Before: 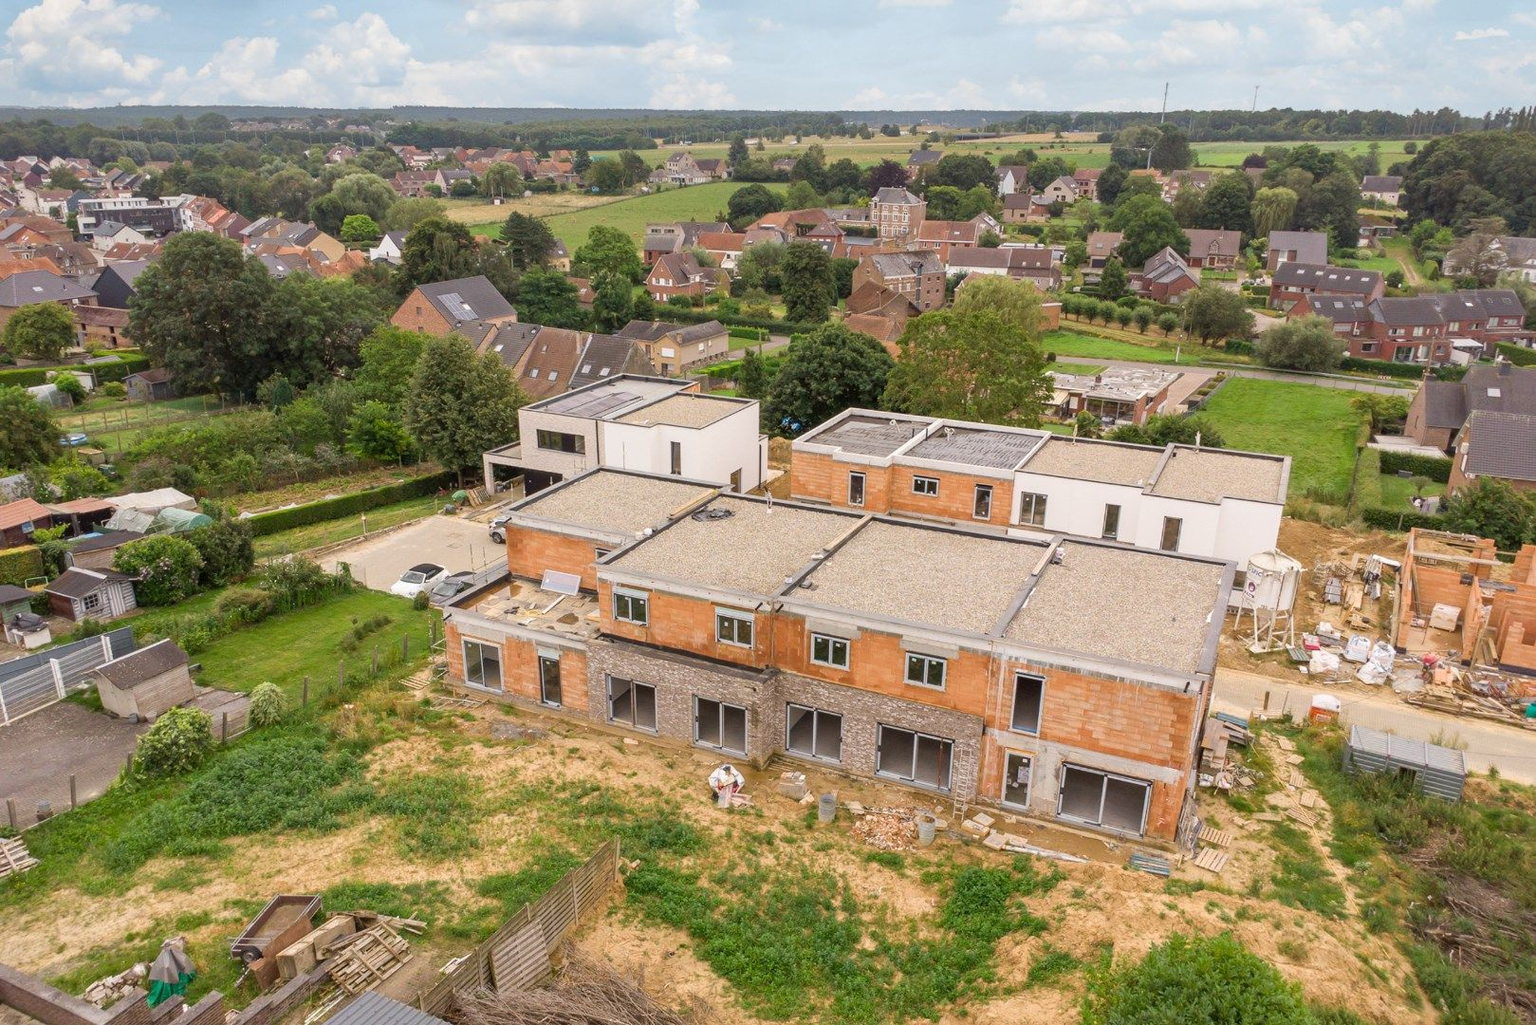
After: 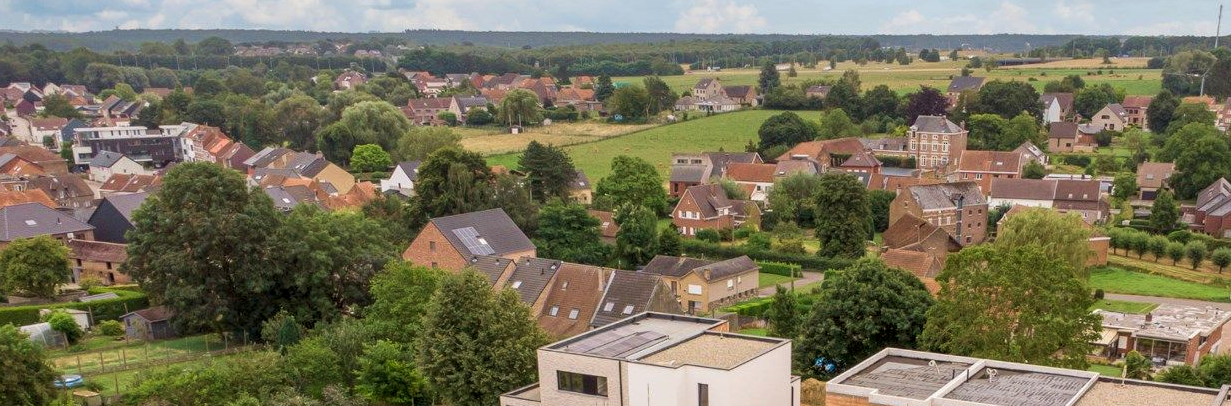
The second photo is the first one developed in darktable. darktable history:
local contrast: highlights 102%, shadows 103%, detail 131%, midtone range 0.2
crop: left 0.567%, top 7.648%, right 23.356%, bottom 54.668%
velvia: on, module defaults
exposure: exposure -0.157 EV, compensate highlight preservation false
